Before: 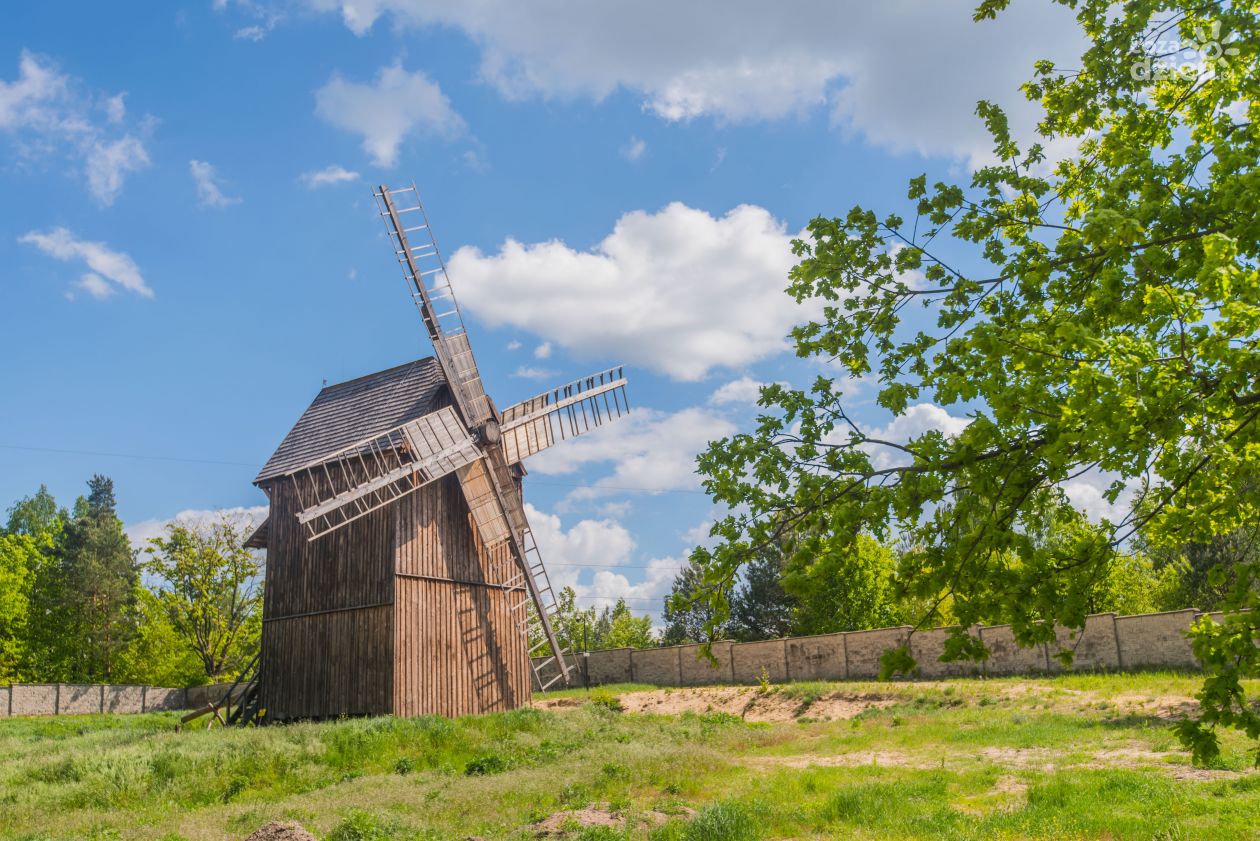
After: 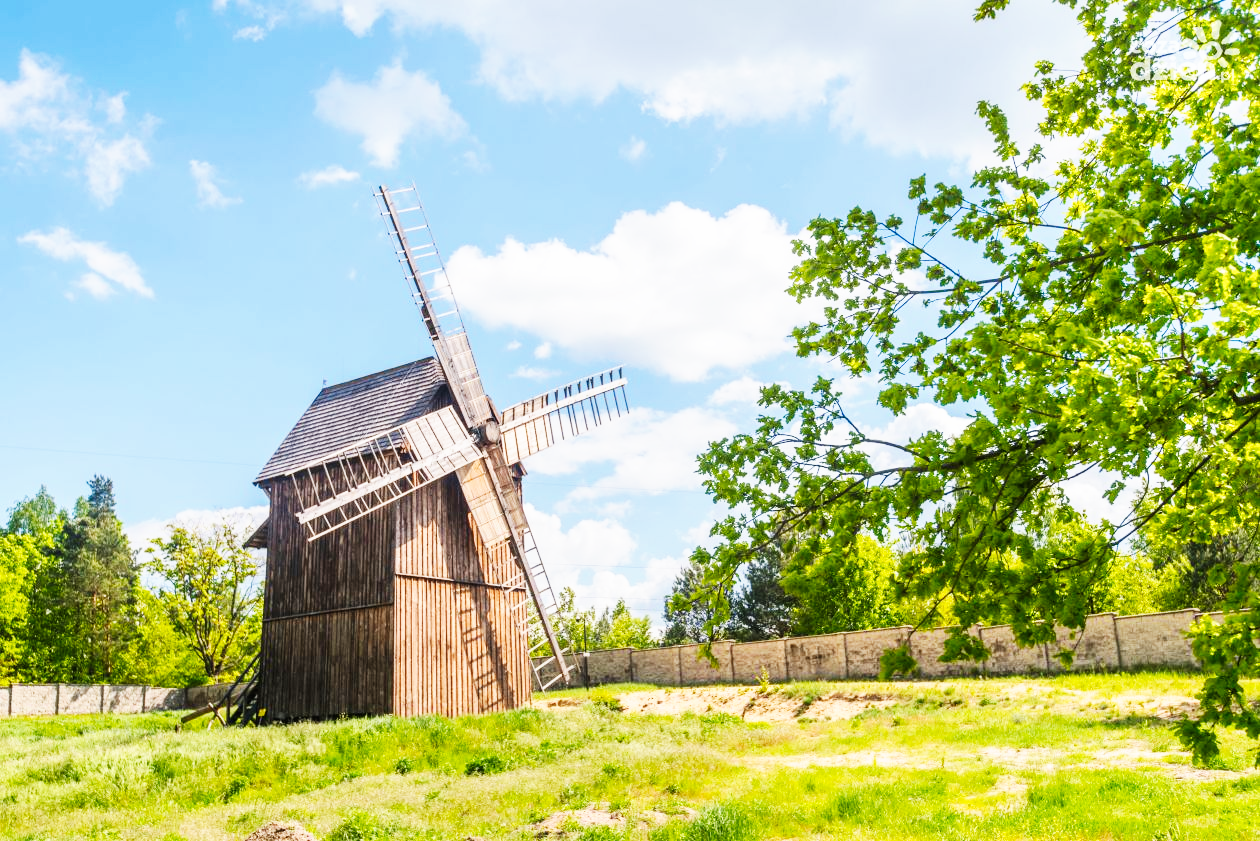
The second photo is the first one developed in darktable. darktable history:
base curve: curves: ch0 [(0, 0) (0.007, 0.004) (0.027, 0.03) (0.046, 0.07) (0.207, 0.54) (0.442, 0.872) (0.673, 0.972) (1, 1)], preserve colors none
levels: levels [0, 0.51, 1]
white balance: emerald 1
